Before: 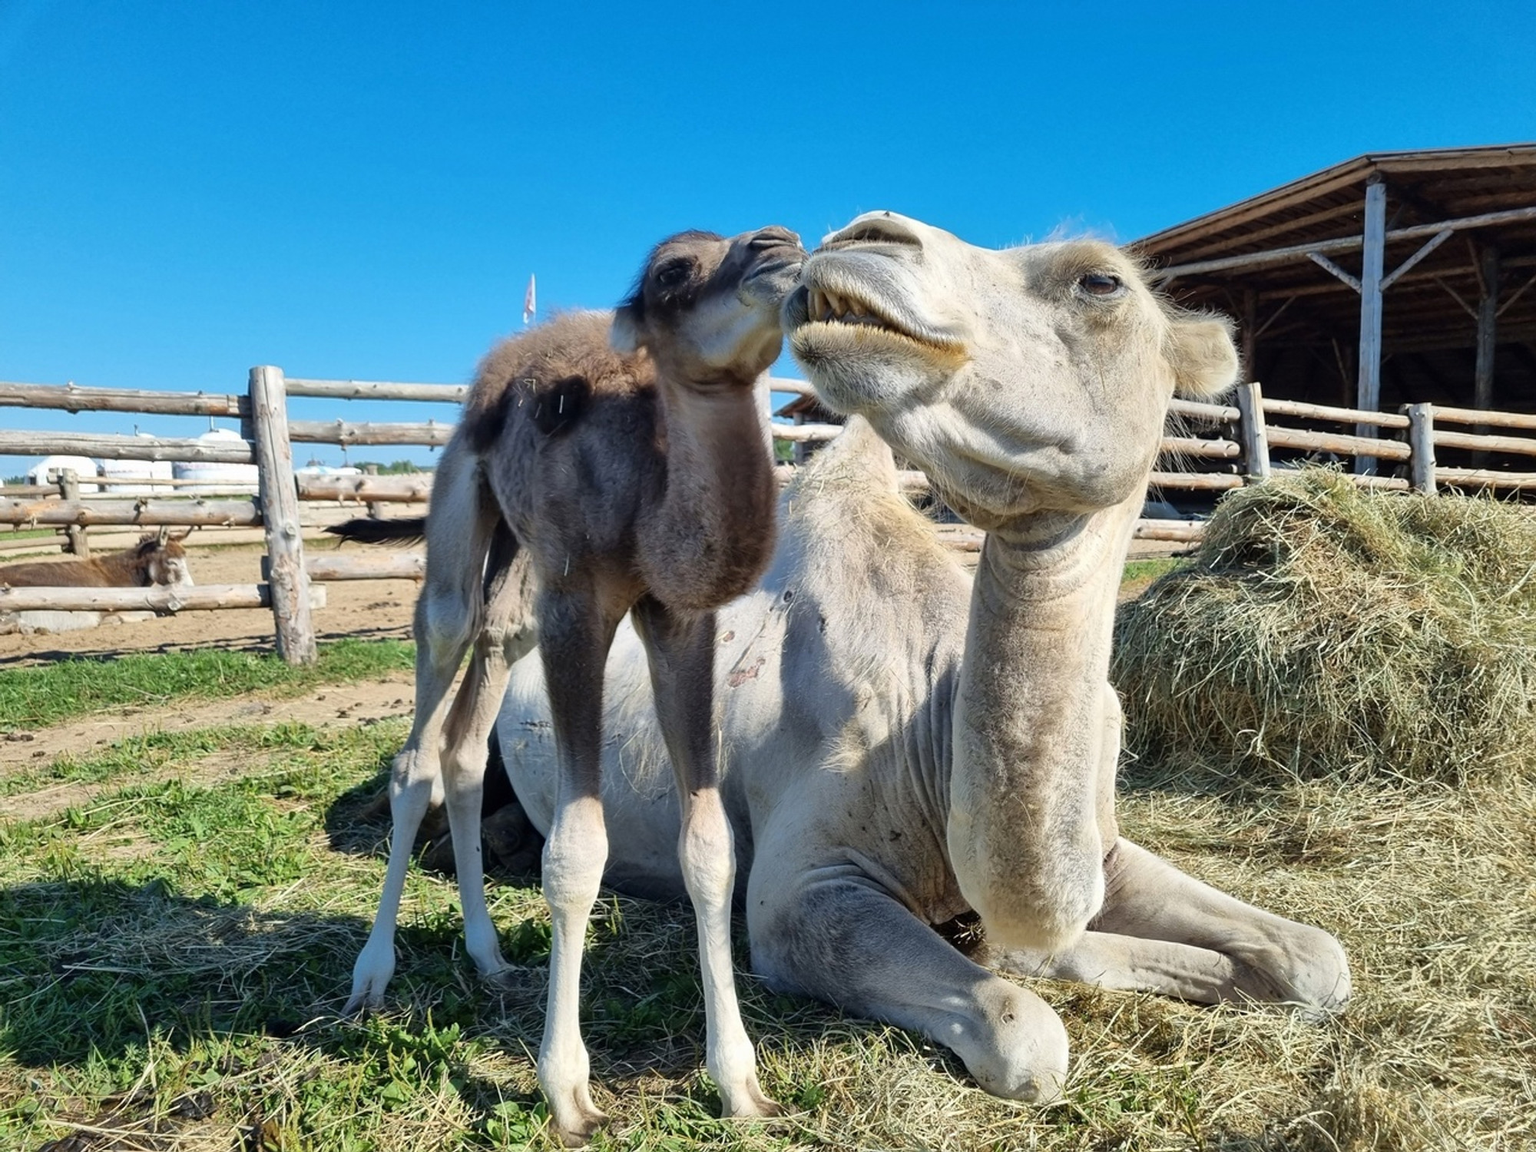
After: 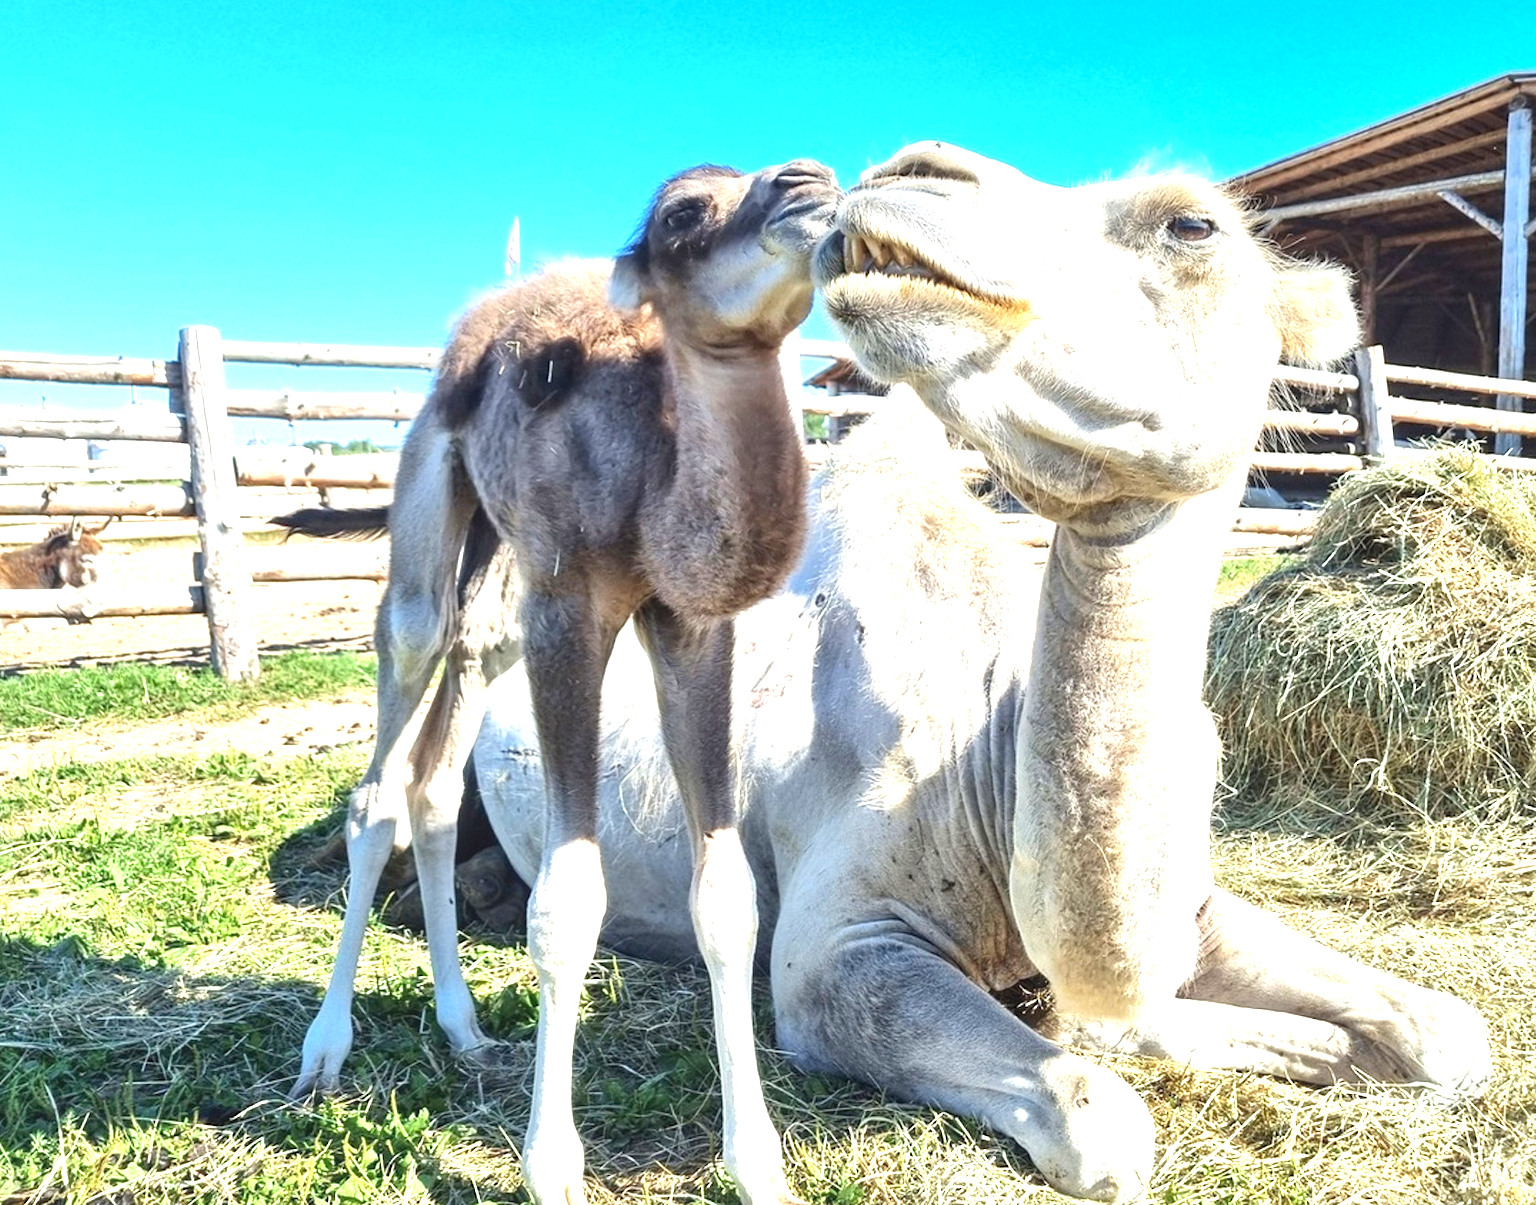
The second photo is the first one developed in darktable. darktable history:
local contrast: detail 109%
crop: left 6.462%, top 8.042%, right 9.527%, bottom 4.024%
exposure: exposure 1.523 EV, compensate exposure bias true, compensate highlight preservation false
